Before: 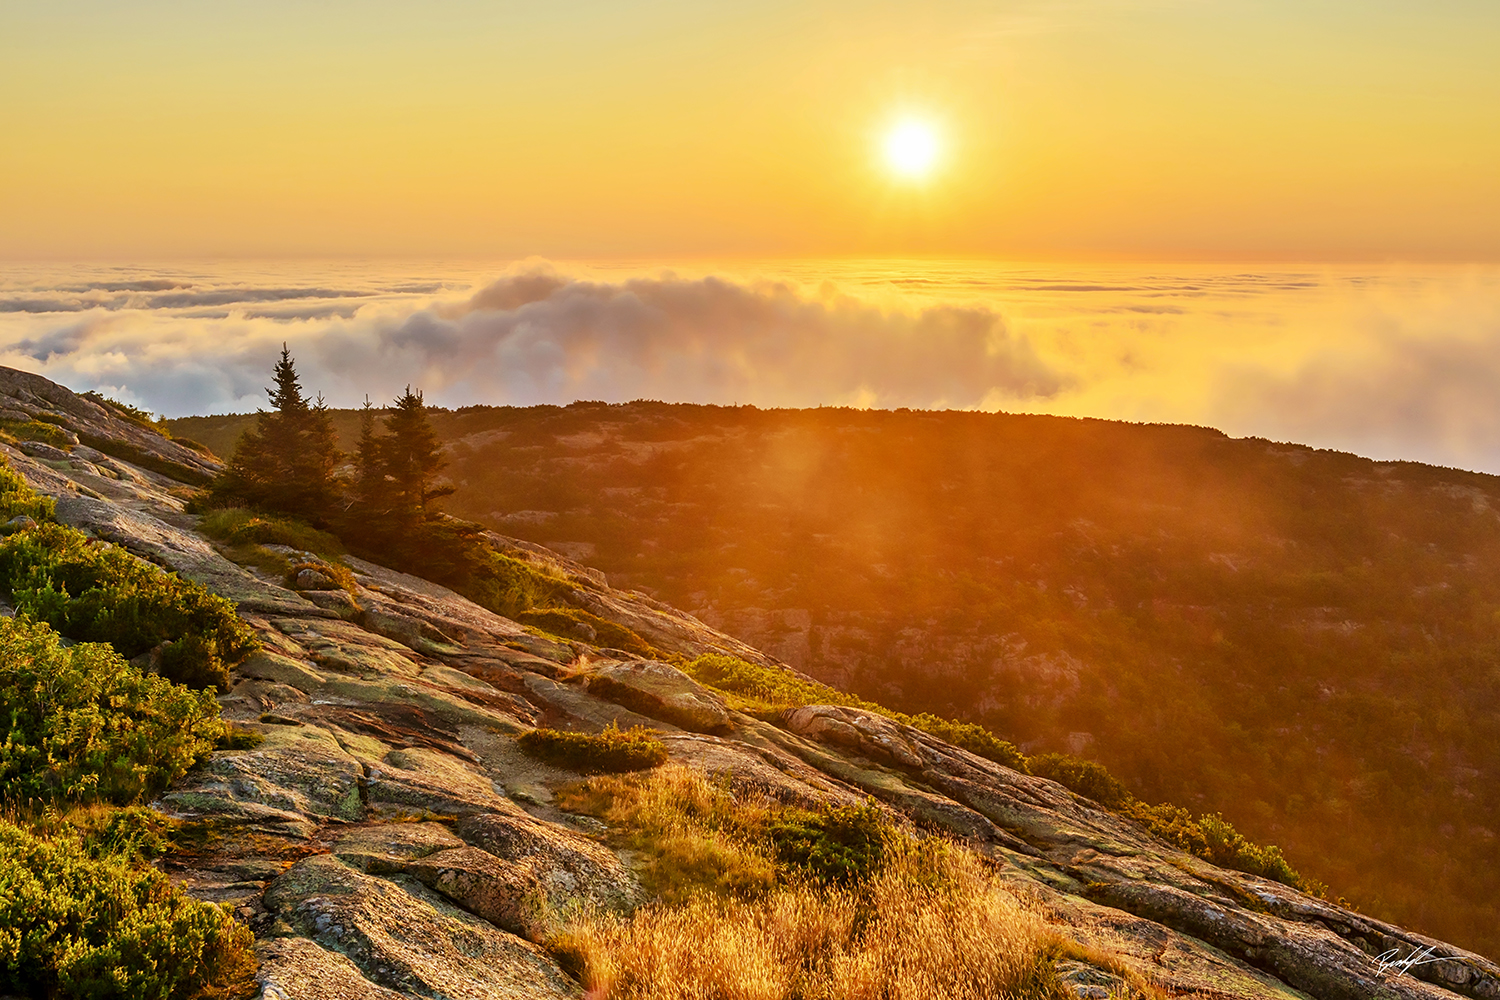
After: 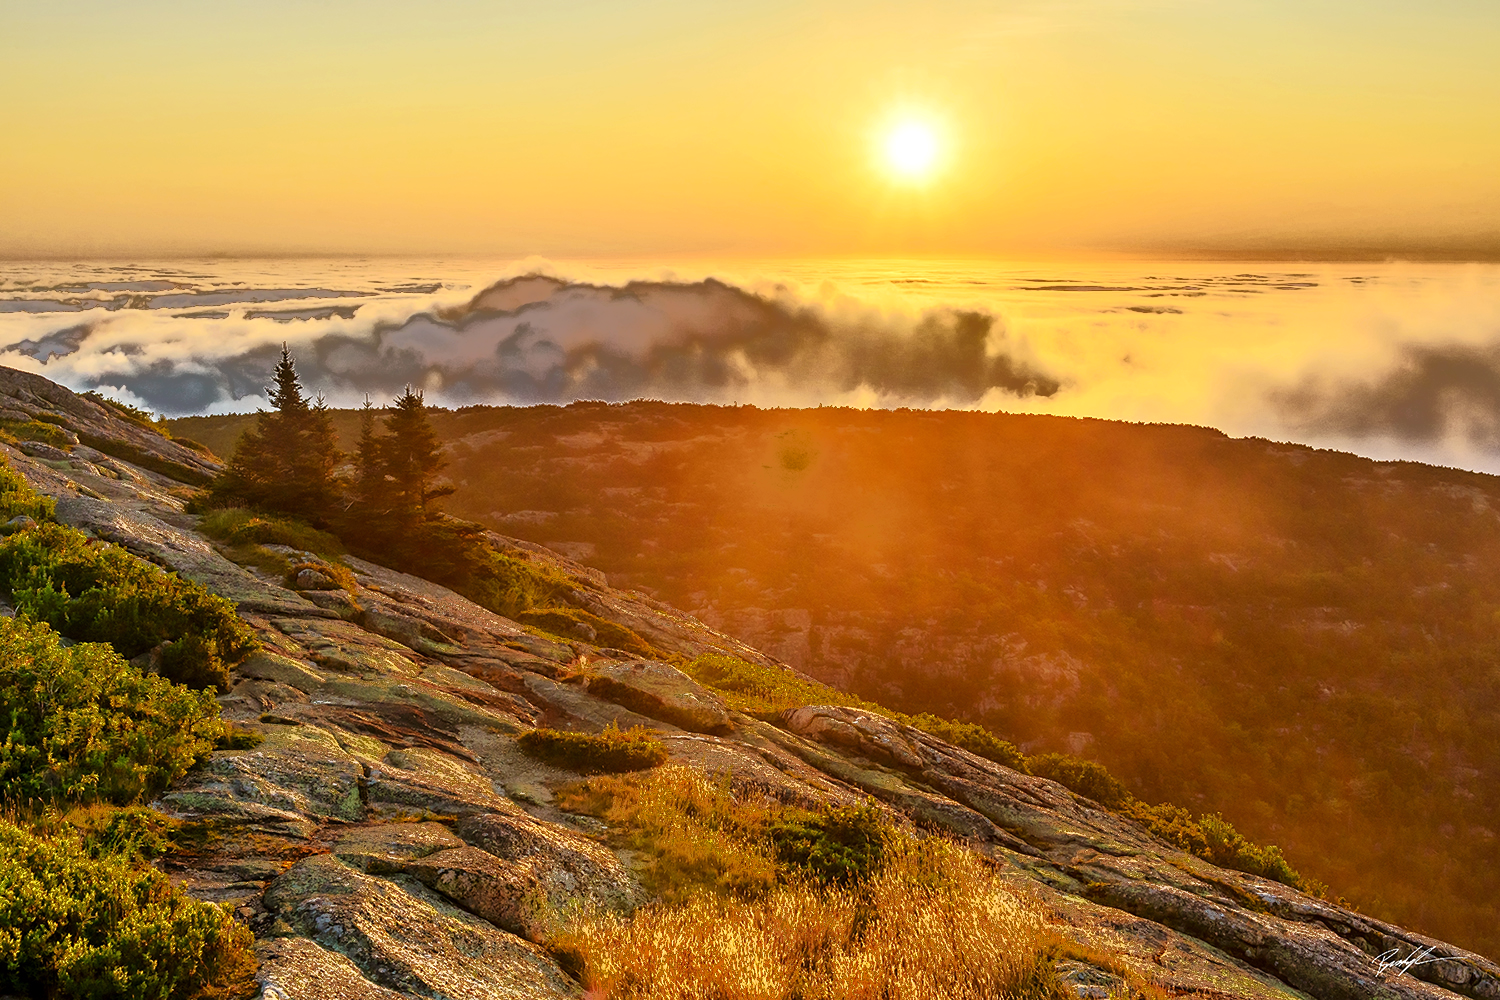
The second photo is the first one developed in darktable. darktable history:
fill light: exposure -0.73 EV, center 0.69, width 2.2
exposure: exposure 0.131 EV, compensate highlight preservation false
